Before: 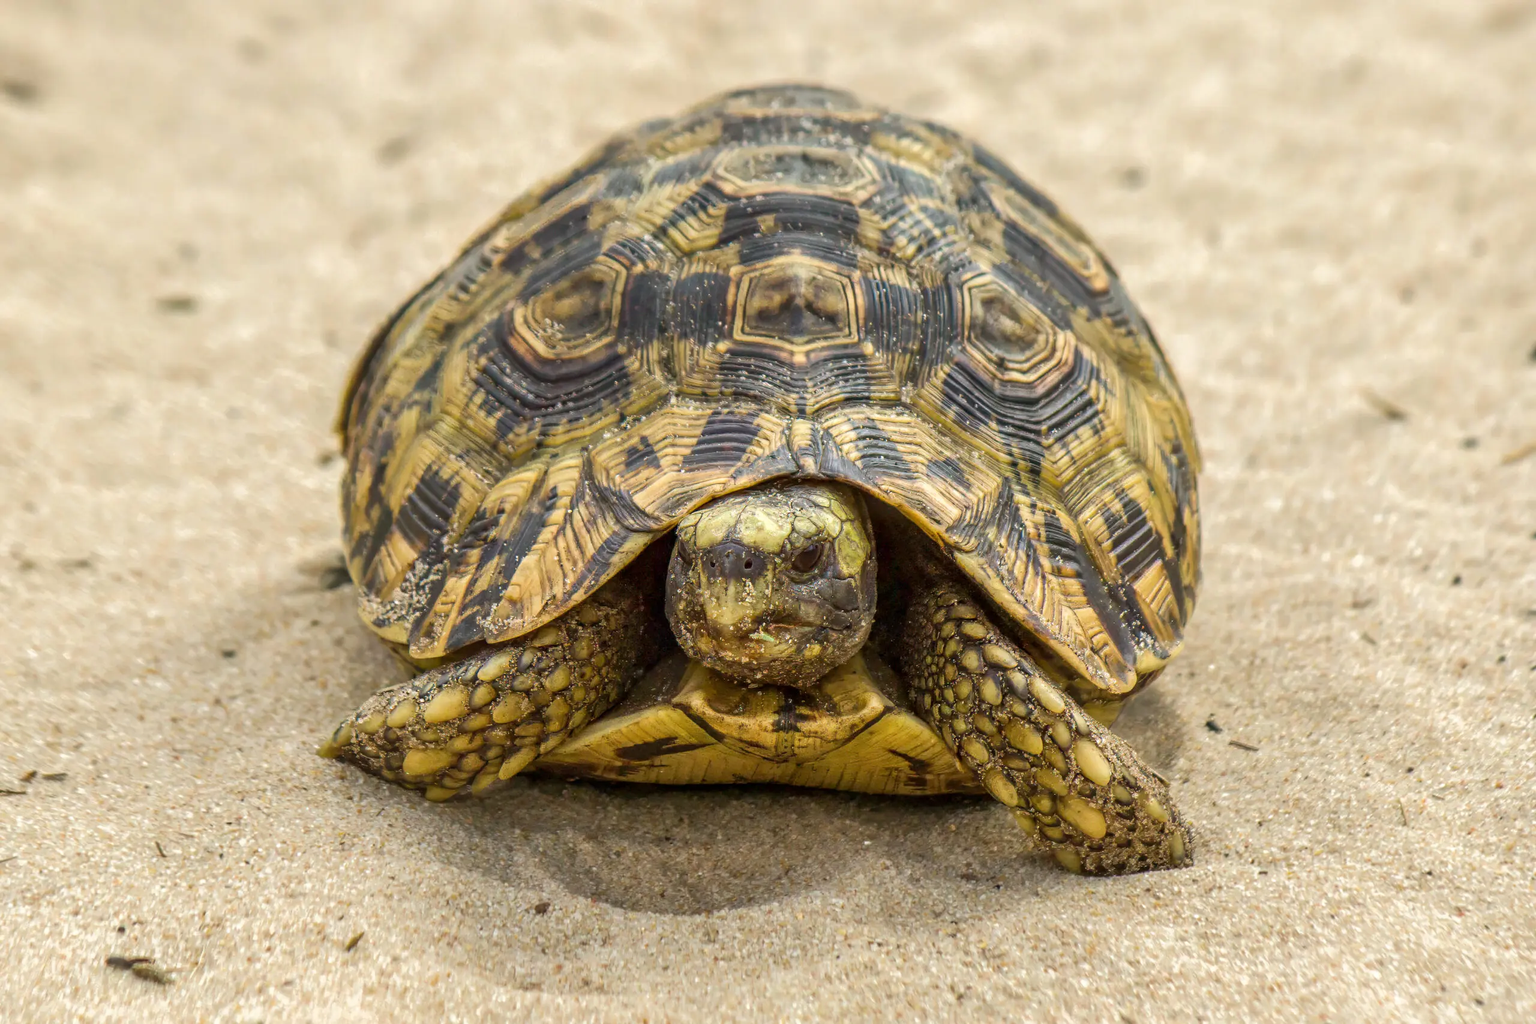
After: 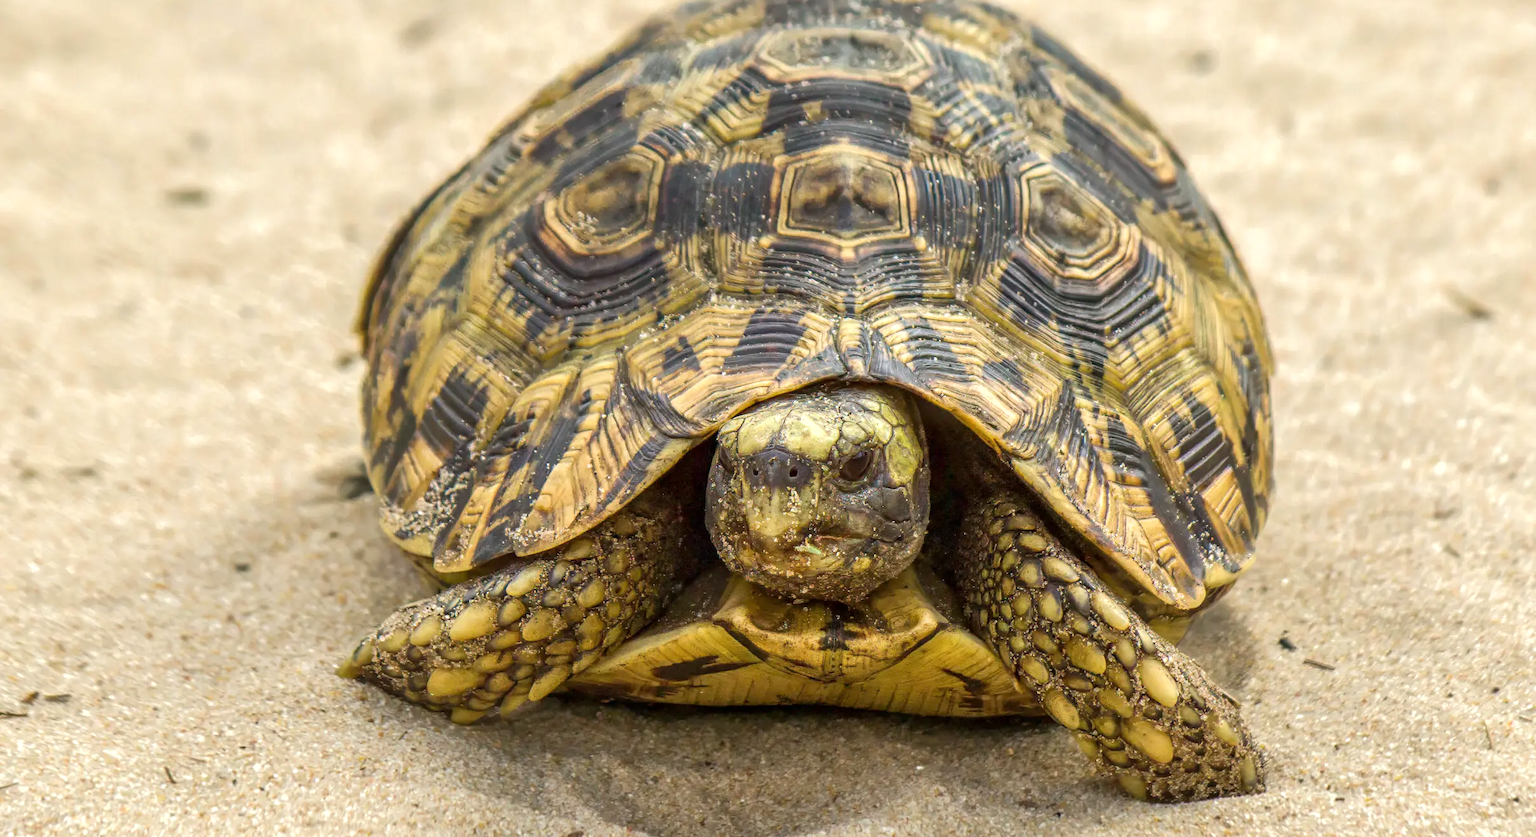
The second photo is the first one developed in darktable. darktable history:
exposure: exposure 0.2 EV, compensate highlight preservation false
crop and rotate: angle 0.03°, top 11.643%, right 5.651%, bottom 11.189%
